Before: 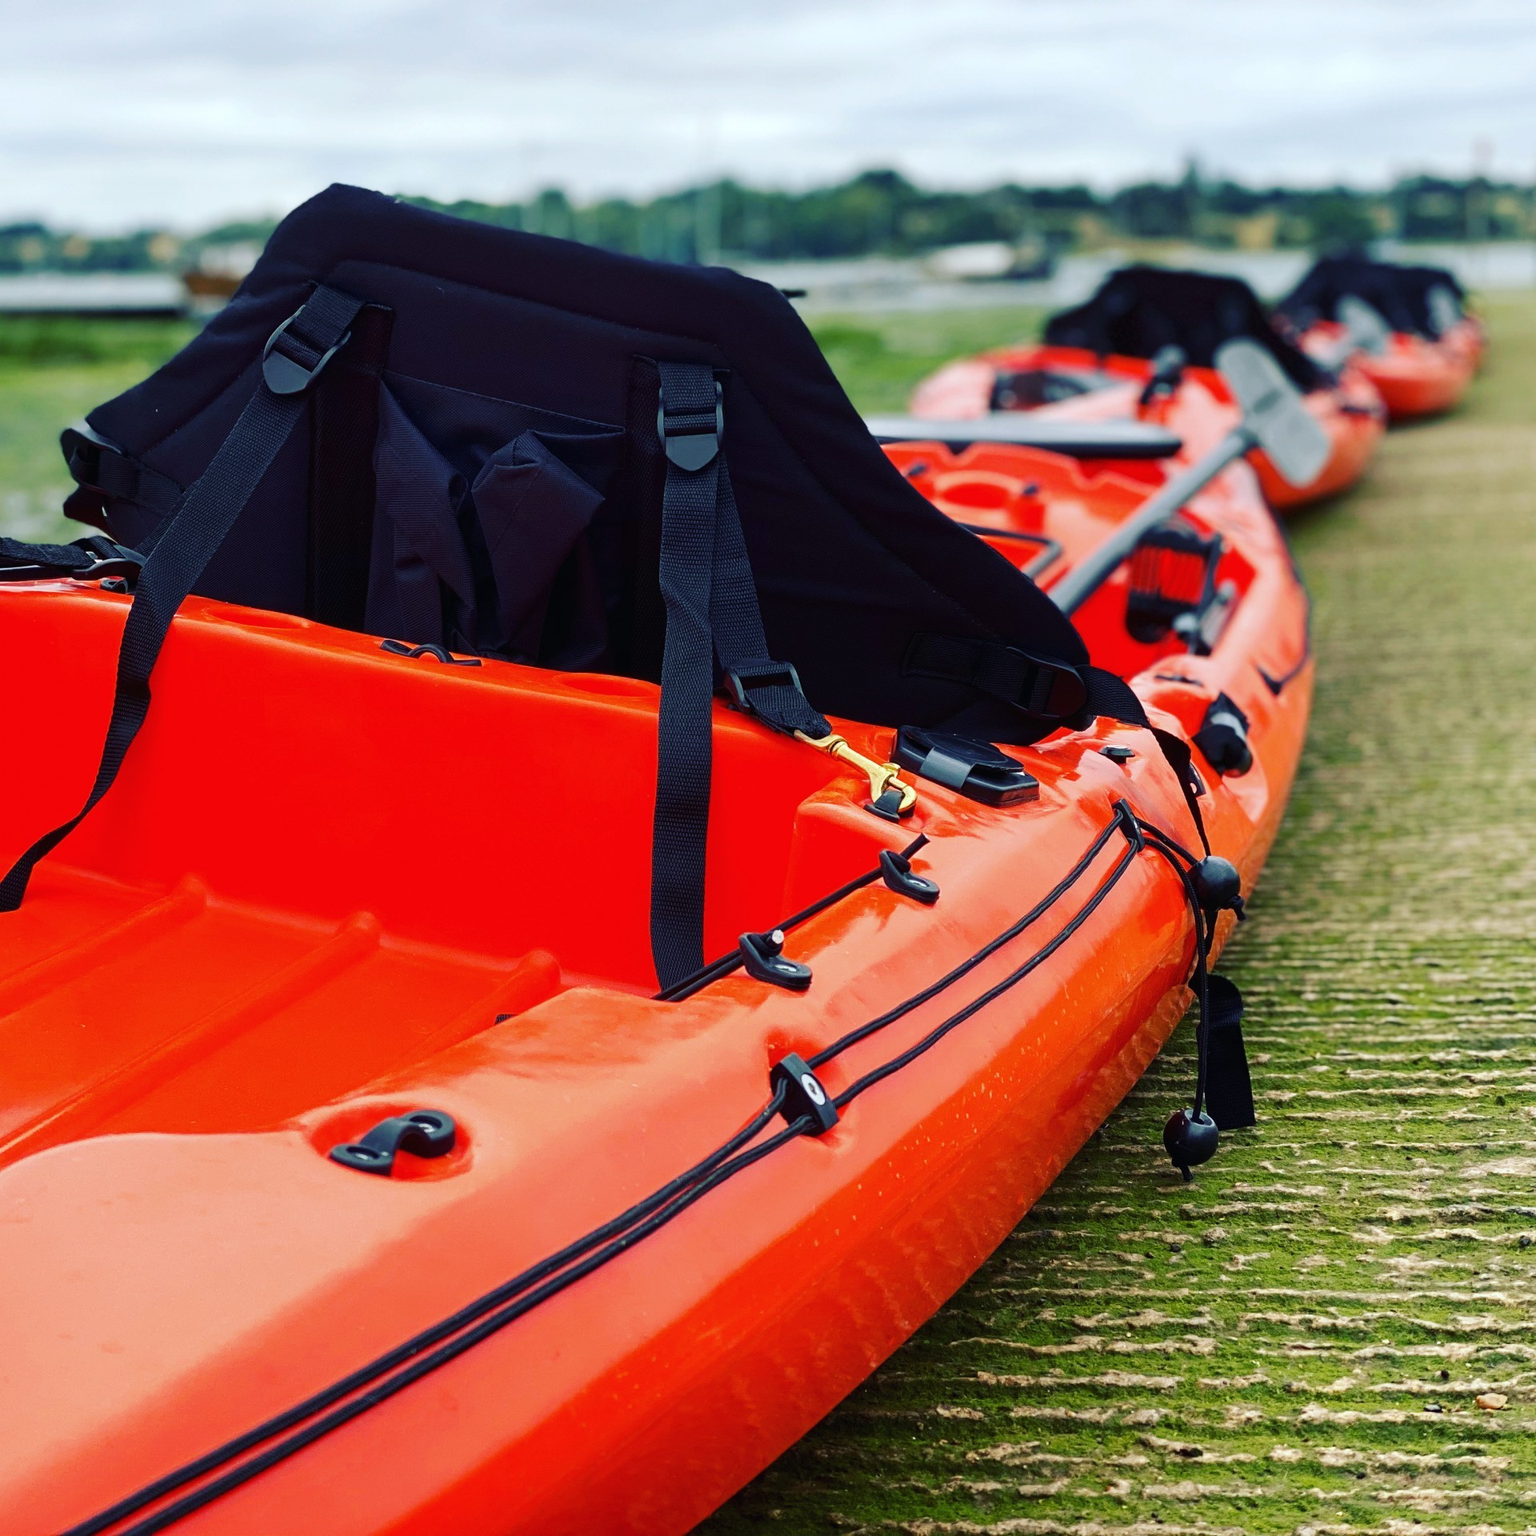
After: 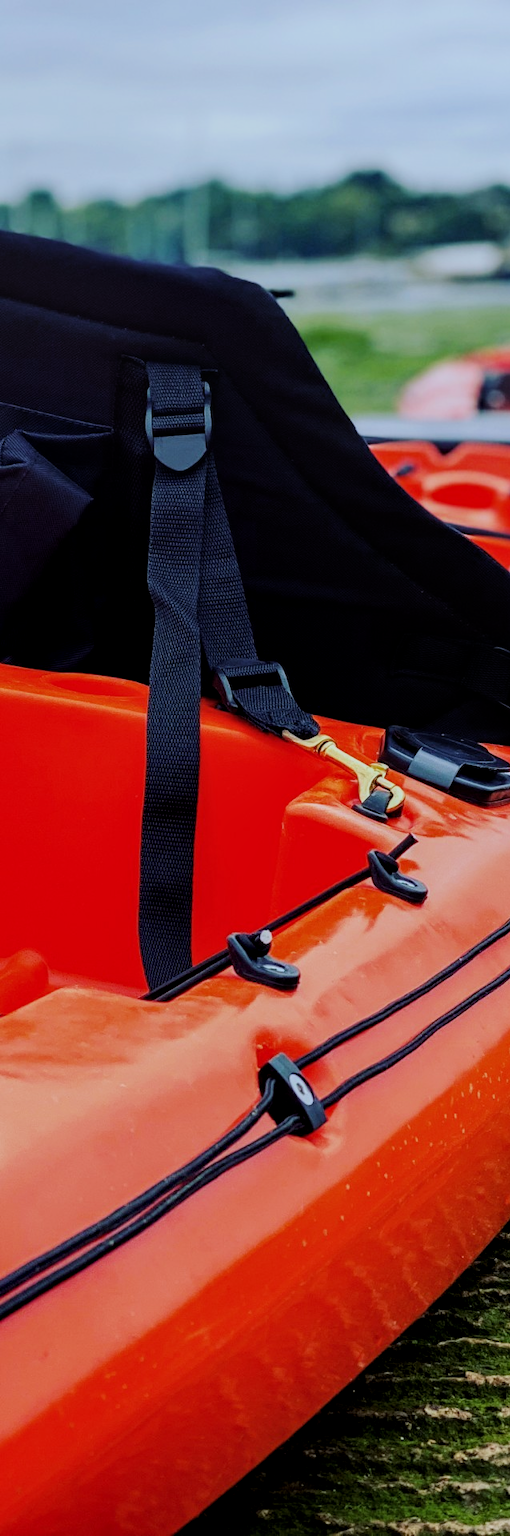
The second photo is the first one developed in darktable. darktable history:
white balance: red 0.954, blue 1.079
local contrast: on, module defaults
crop: left 33.36%, right 33.36%
filmic rgb: black relative exposure -7.65 EV, white relative exposure 4.56 EV, hardness 3.61, color science v6 (2022)
